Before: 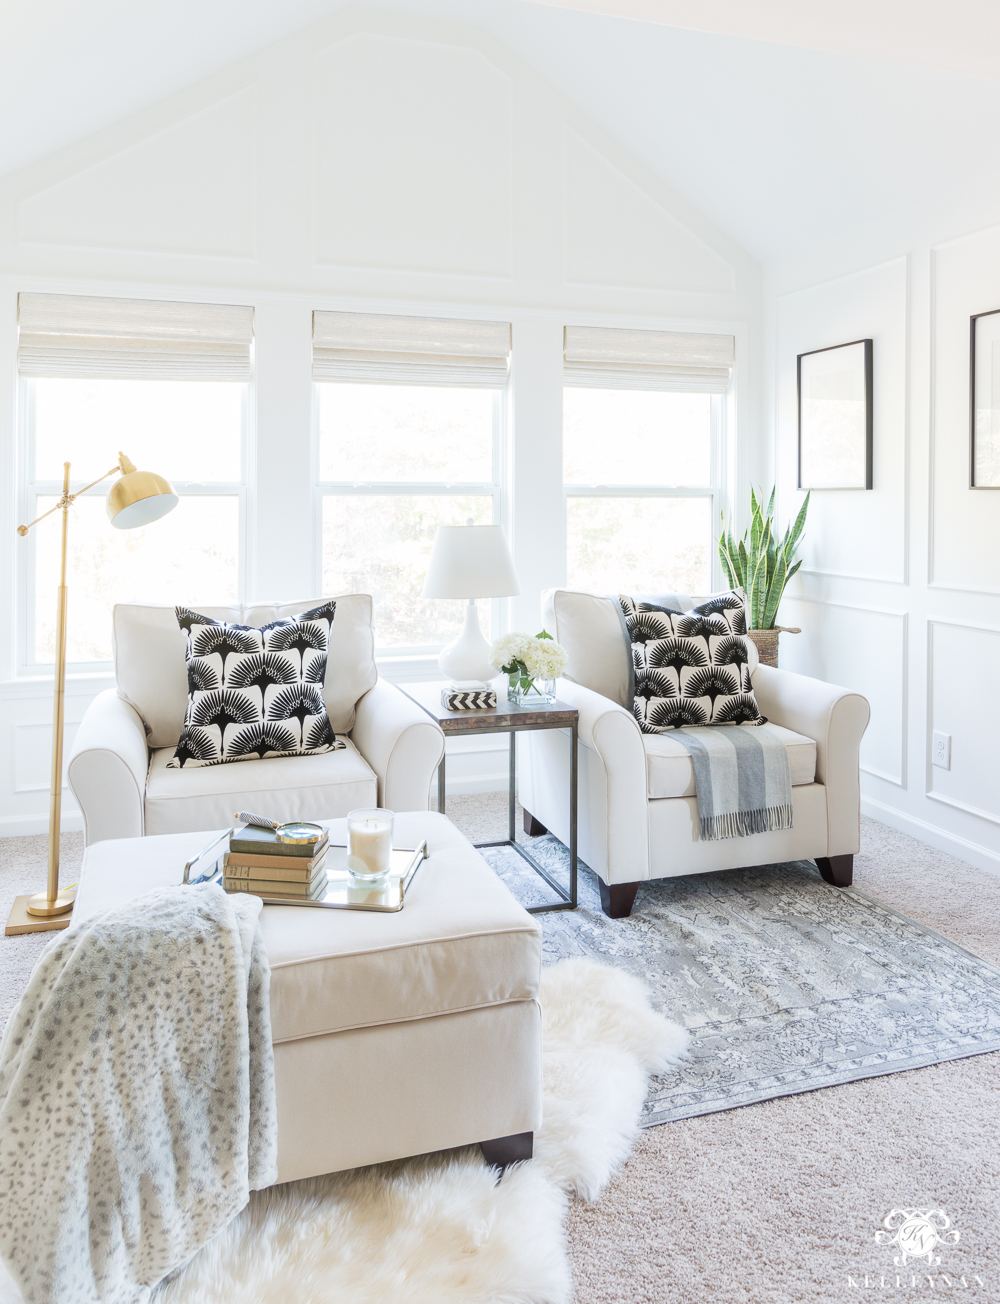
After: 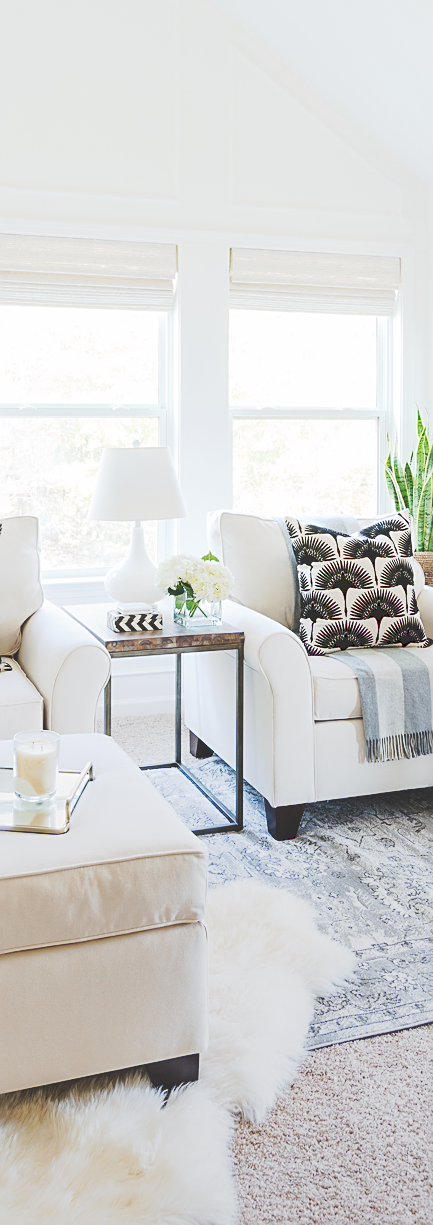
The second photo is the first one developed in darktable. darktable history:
sharpen: on, module defaults
tone curve: curves: ch0 [(0, 0) (0.003, 0.174) (0.011, 0.178) (0.025, 0.182) (0.044, 0.185) (0.069, 0.191) (0.1, 0.194) (0.136, 0.199) (0.177, 0.219) (0.224, 0.246) (0.277, 0.284) (0.335, 0.35) (0.399, 0.43) (0.468, 0.539) (0.543, 0.637) (0.623, 0.711) (0.709, 0.799) (0.801, 0.865) (0.898, 0.914) (1, 1)], preserve colors none
graduated density: rotation -180°, offset 27.42
crop: left 33.452%, top 6.025%, right 23.155%
contrast brightness saturation: contrast 0.04, saturation 0.16
